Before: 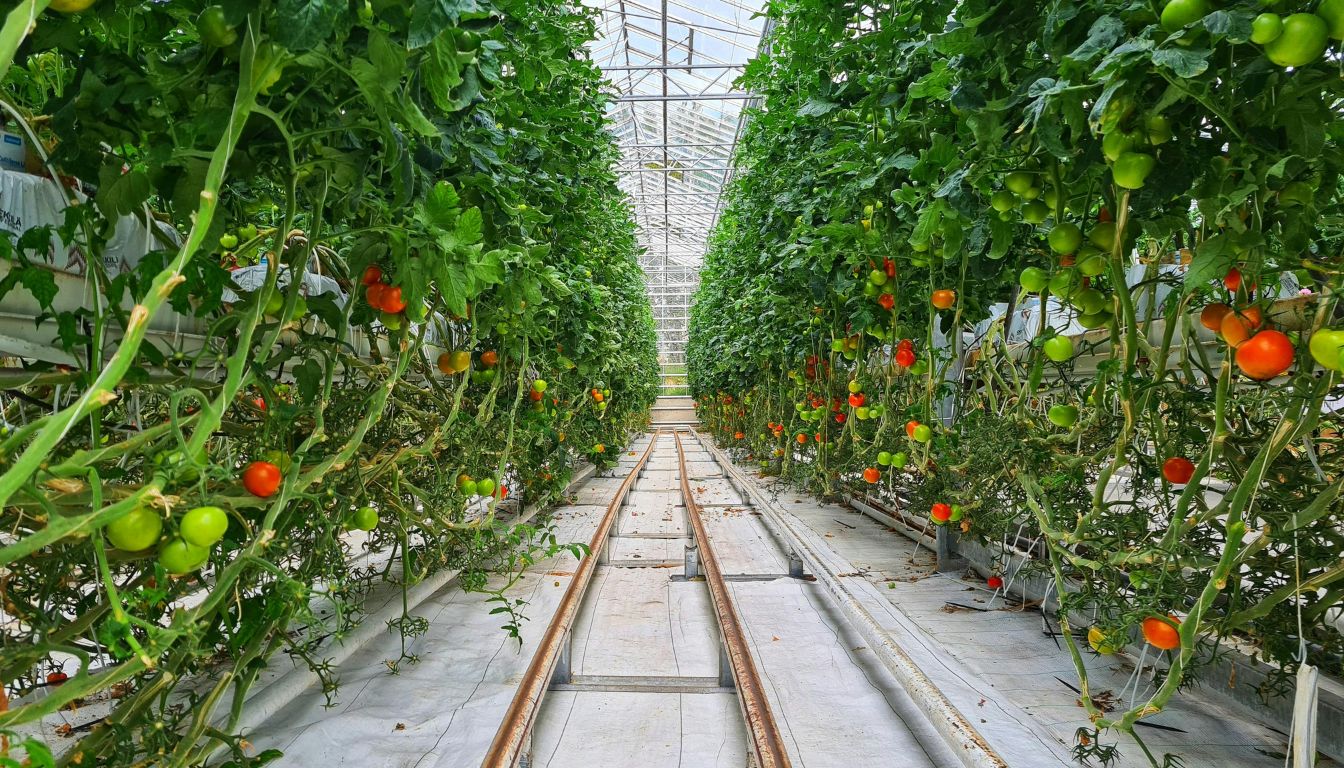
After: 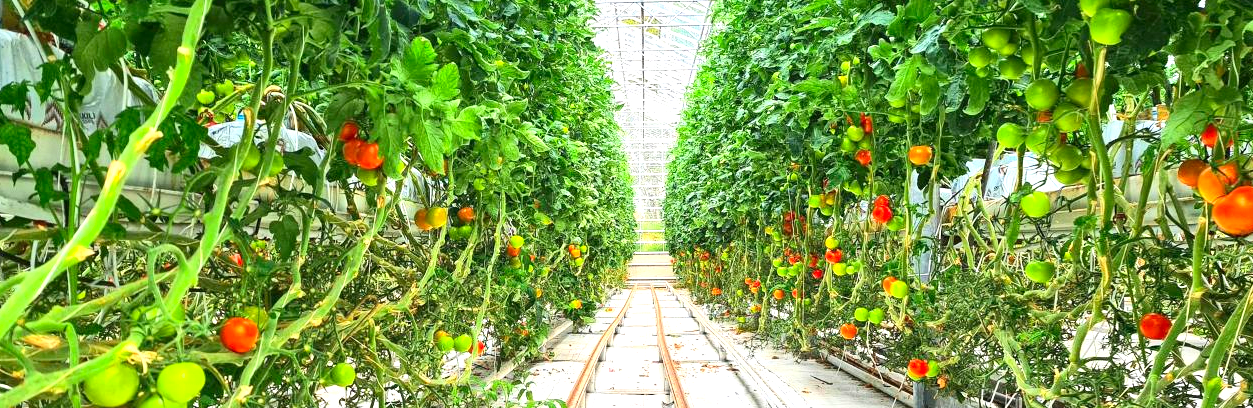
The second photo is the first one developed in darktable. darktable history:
crop: left 1.771%, top 18.824%, right 4.93%, bottom 28.041%
contrast brightness saturation: contrast 0.199, brightness 0.156, saturation 0.228
exposure: exposure 1 EV, compensate highlight preservation false
local contrast: highlights 104%, shadows 99%, detail 119%, midtone range 0.2
